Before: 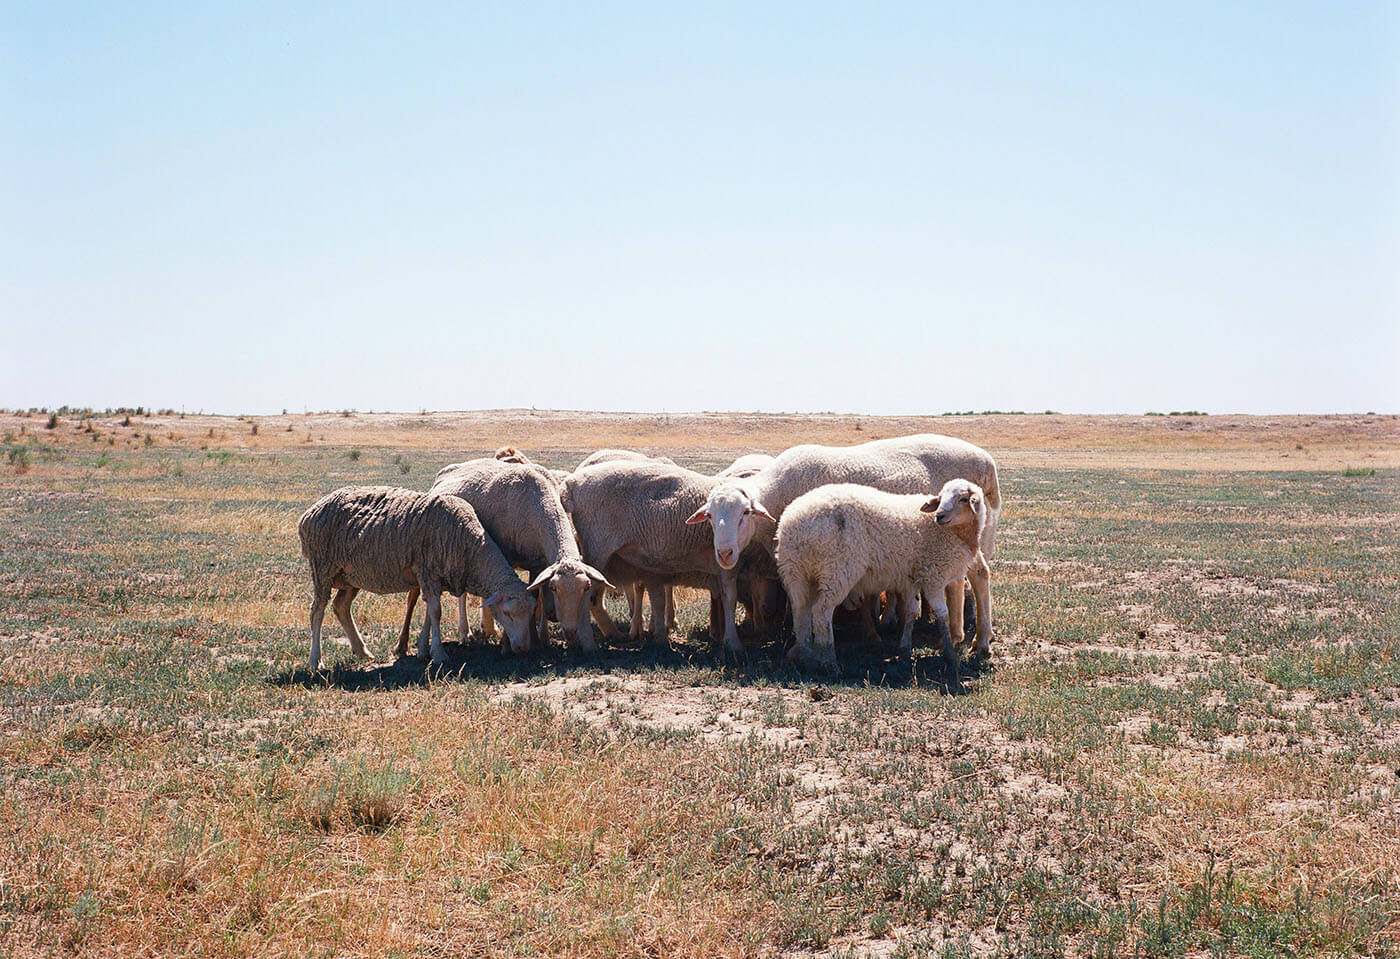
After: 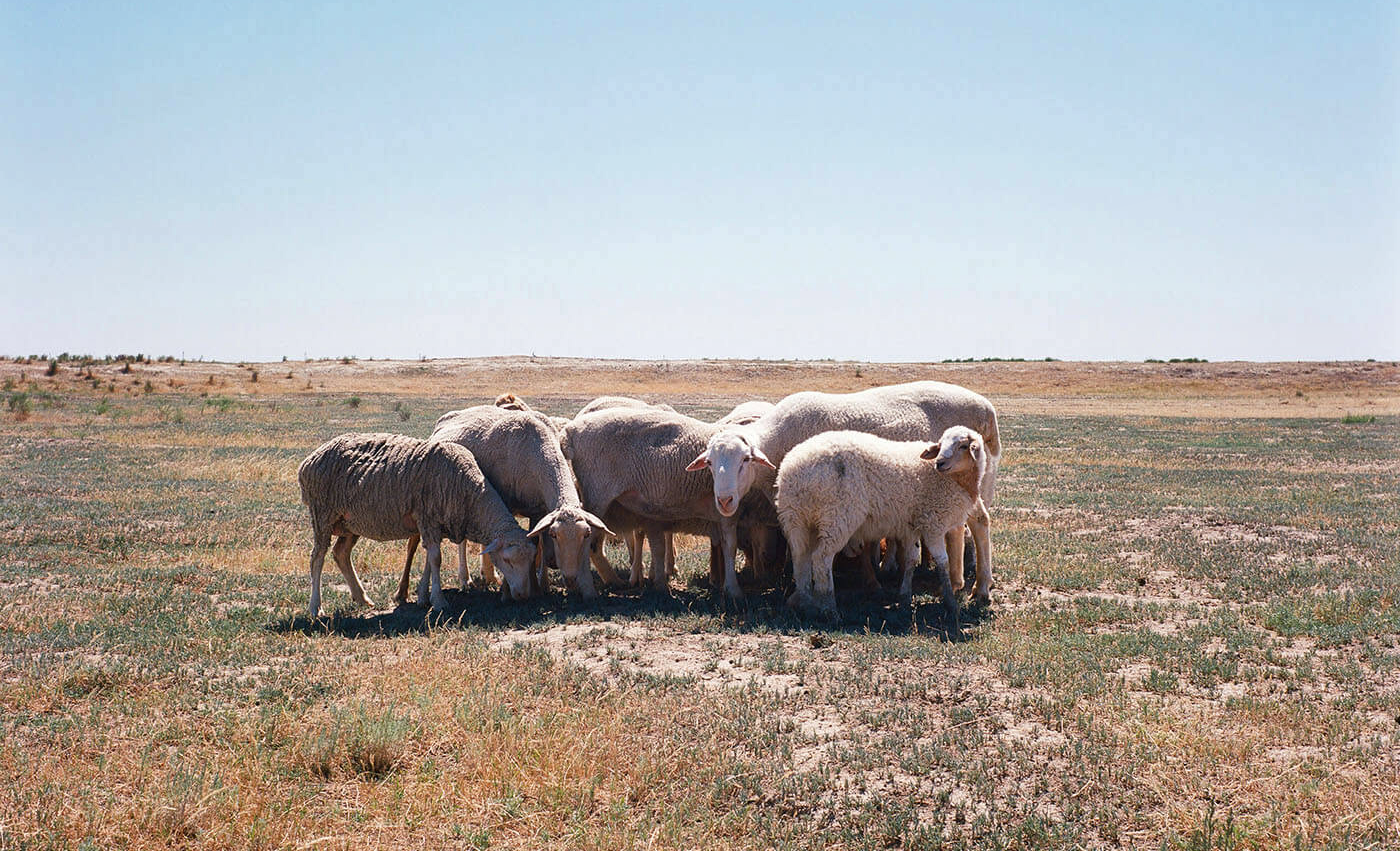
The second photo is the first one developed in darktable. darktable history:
crop and rotate: top 5.609%, bottom 5.609%
shadows and highlights: shadows color adjustment 97.66%, soften with gaussian
